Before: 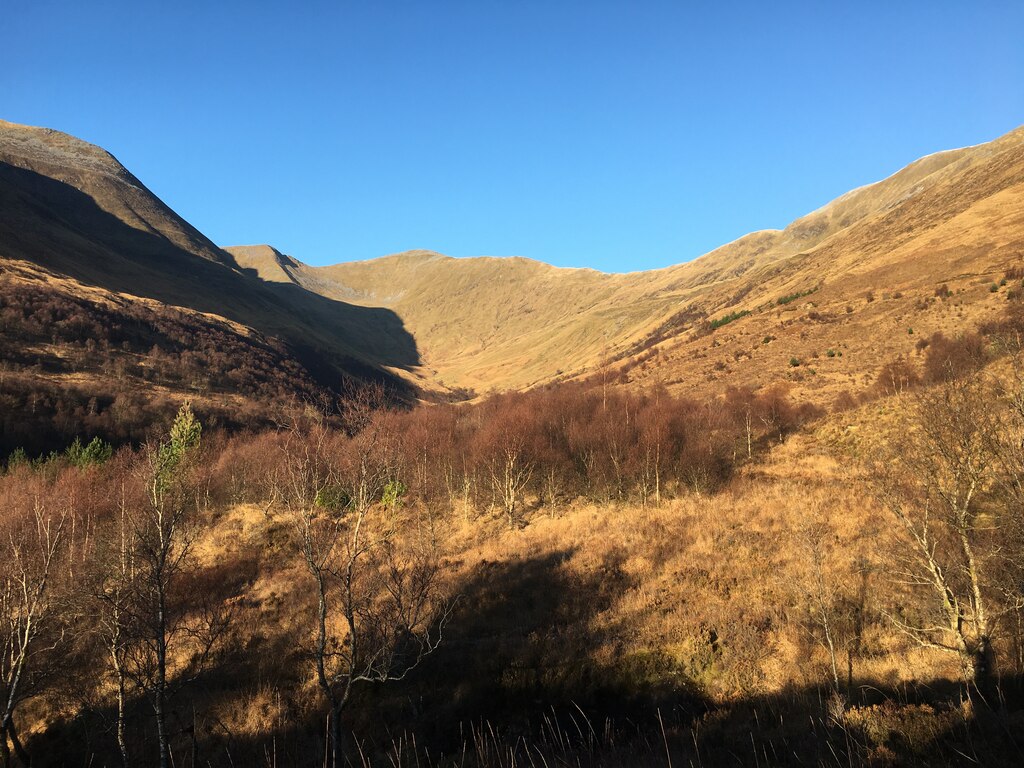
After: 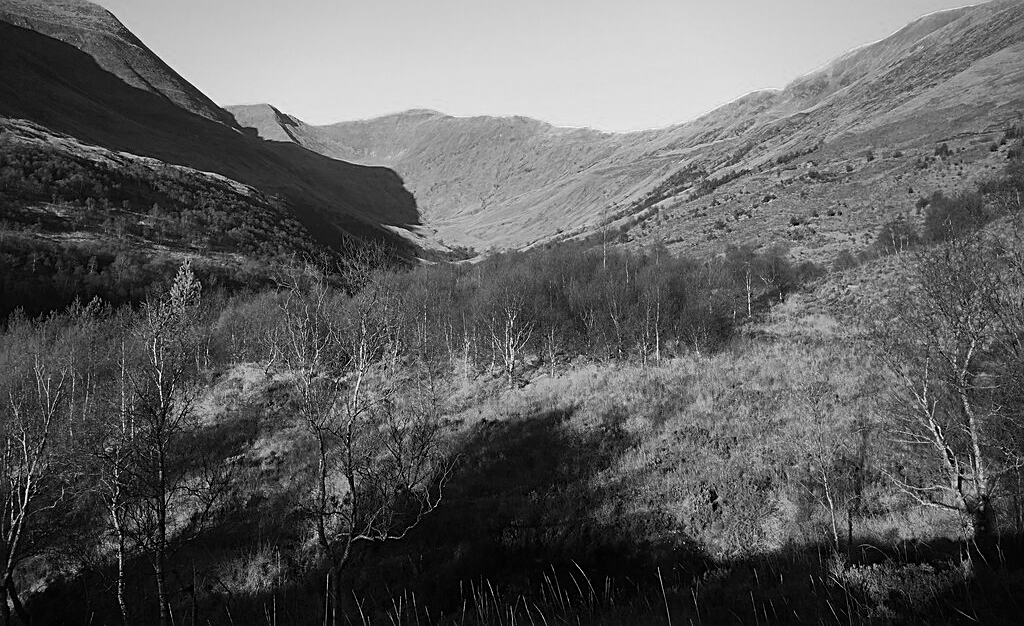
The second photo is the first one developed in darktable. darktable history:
sharpen: on, module defaults
color calibration: output gray [0.253, 0.26, 0.487, 0], illuminant F (fluorescent), F source F9 (Cool White Deluxe 4150 K) – high CRI, x 0.374, y 0.373, temperature 4152.97 K, saturation algorithm version 1 (2020)
crop and rotate: top 18.453%
vignetting: fall-off start 72.74%, fall-off radius 107.35%, width/height ratio 0.728
